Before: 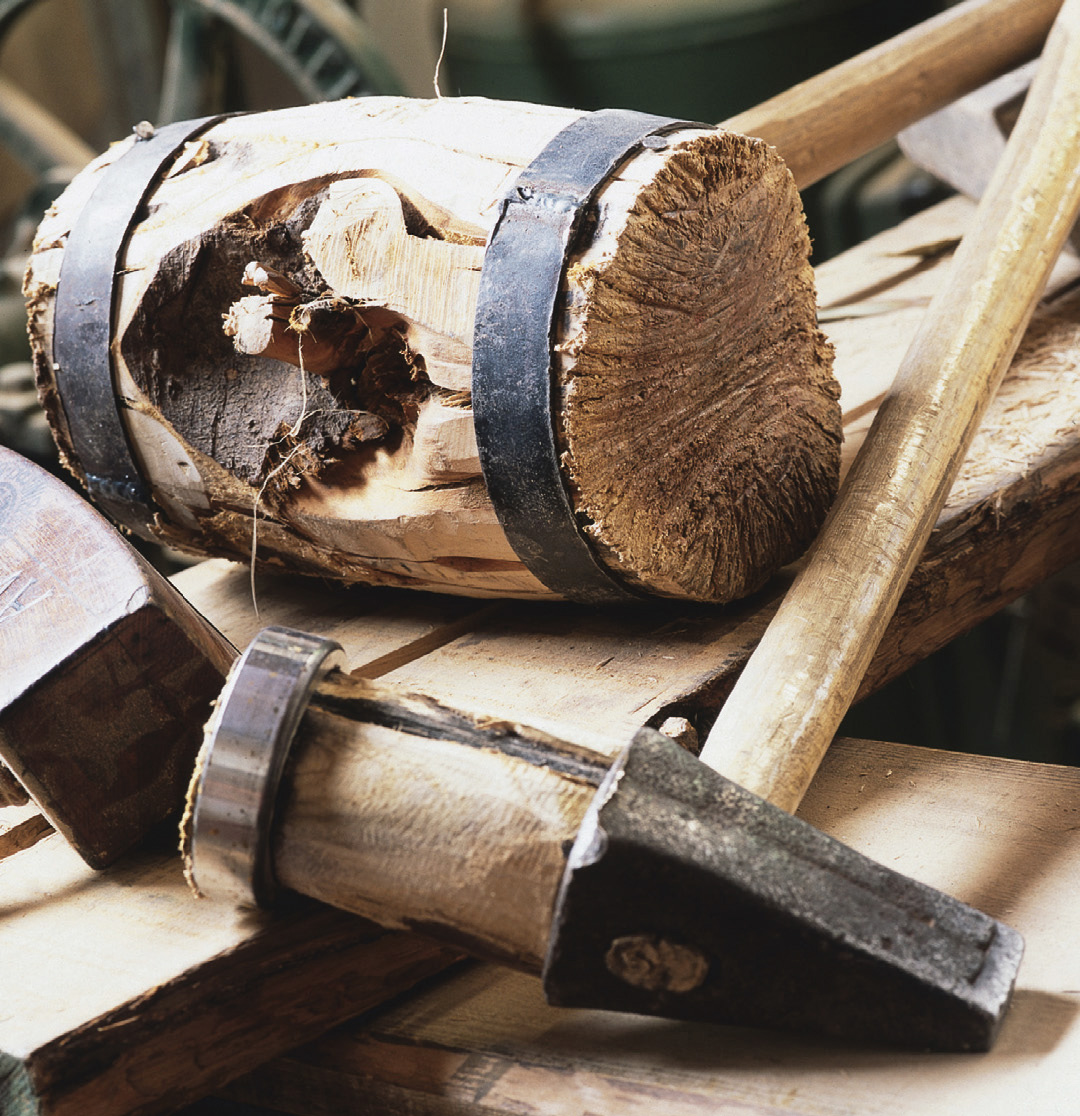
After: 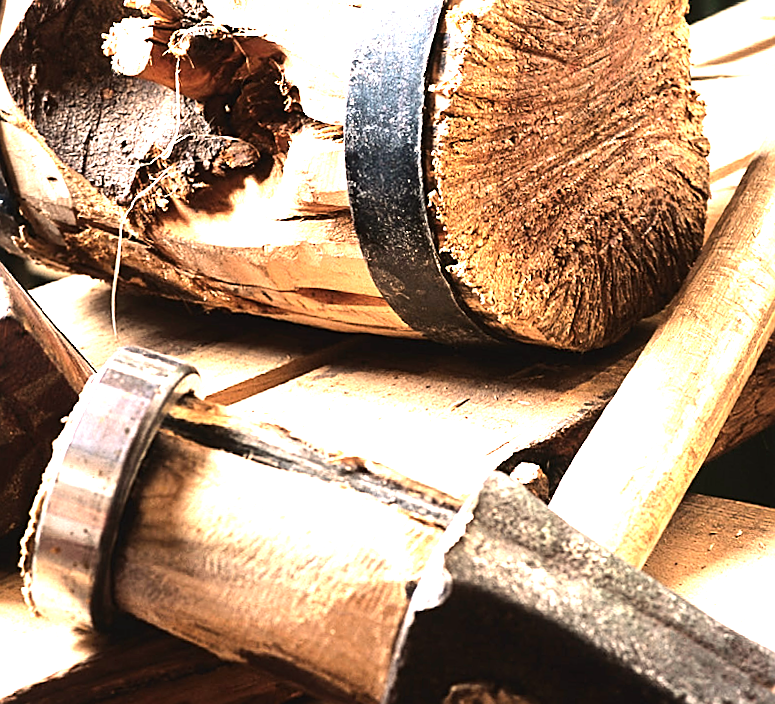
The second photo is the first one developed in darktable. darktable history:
sharpen: on, module defaults
color balance rgb: global vibrance -1%, saturation formula JzAzBz (2021)
crop and rotate: angle -3.37°, left 9.79%, top 20.73%, right 12.42%, bottom 11.82%
tone equalizer: -8 EV -0.75 EV, -7 EV -0.7 EV, -6 EV -0.6 EV, -5 EV -0.4 EV, -3 EV 0.4 EV, -2 EV 0.6 EV, -1 EV 0.7 EV, +0 EV 0.75 EV, edges refinement/feathering 500, mask exposure compensation -1.57 EV, preserve details no
white balance: red 1.045, blue 0.932
exposure: exposure 1.061 EV, compensate highlight preservation false
rotate and perspective: rotation 0.226°, lens shift (vertical) -0.042, crop left 0.023, crop right 0.982, crop top 0.006, crop bottom 0.994
